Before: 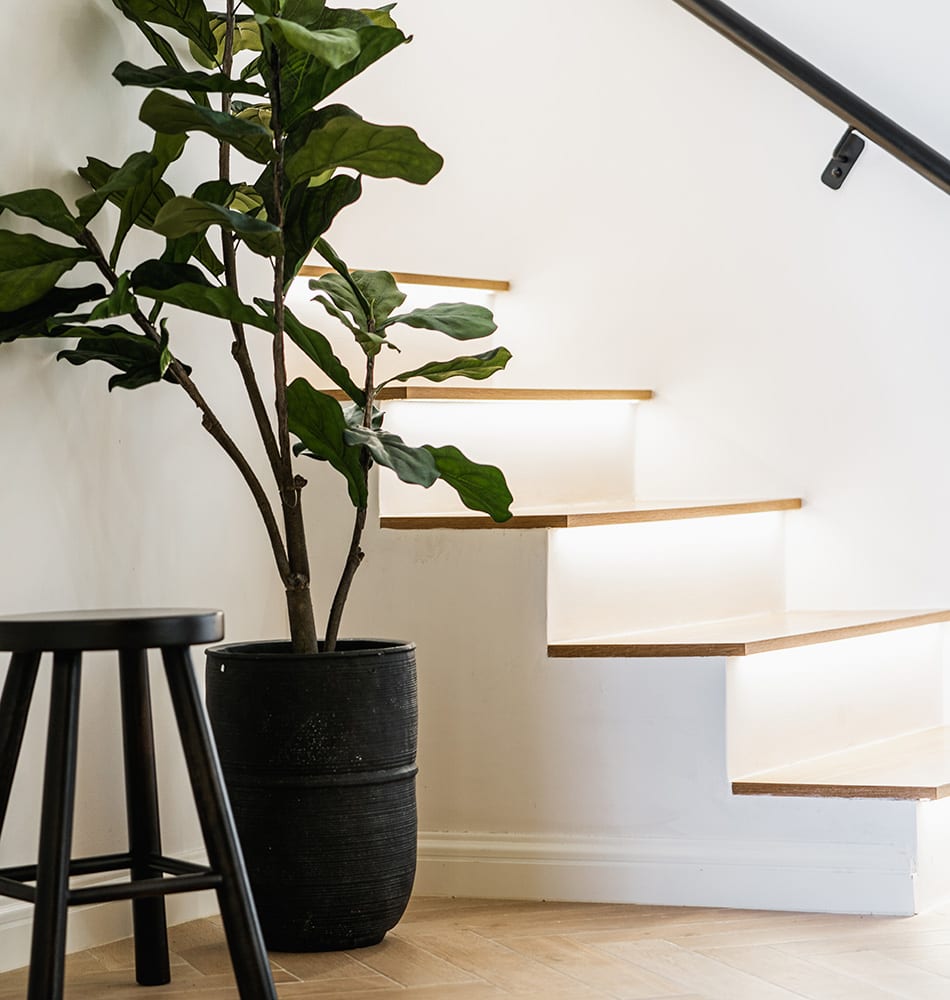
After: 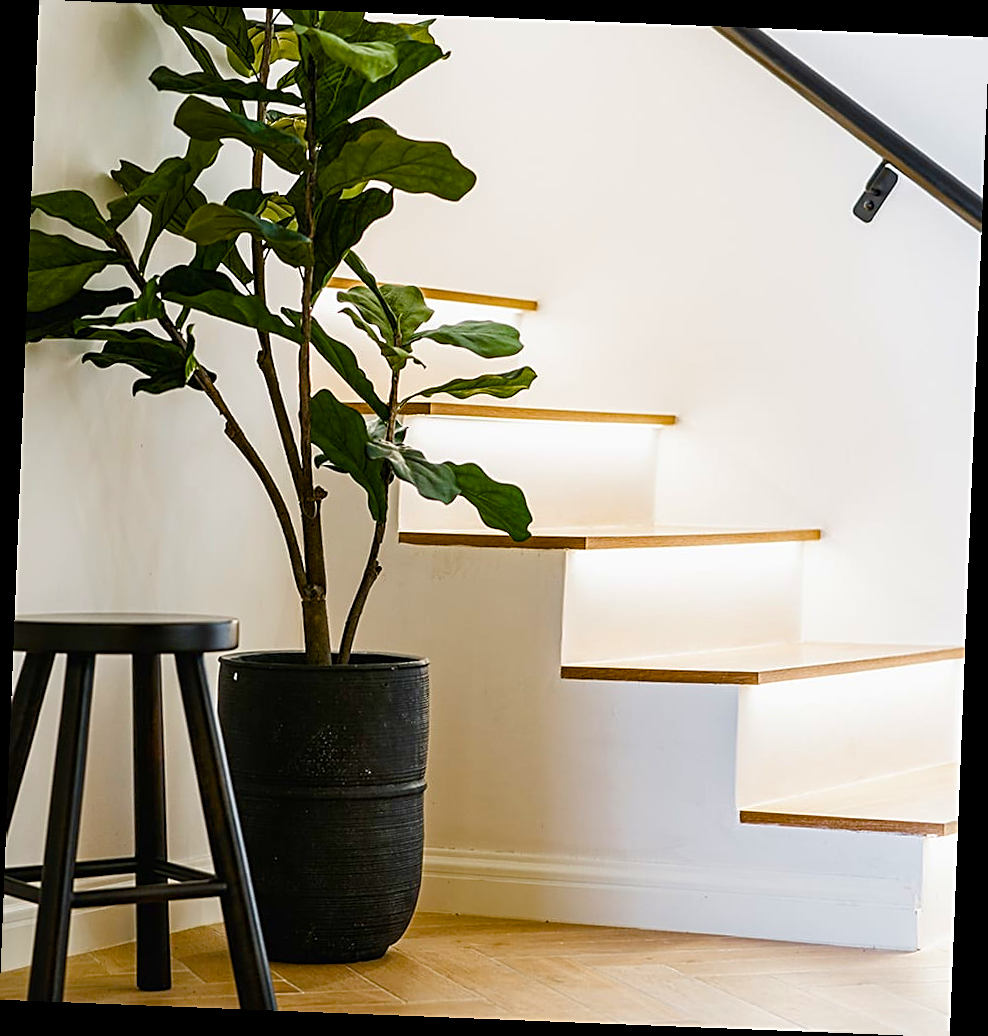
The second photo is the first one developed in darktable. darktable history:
color balance rgb: perceptual saturation grading › global saturation 20%, perceptual saturation grading › highlights -25%, perceptual saturation grading › shadows 50.52%, global vibrance 40.24%
sharpen: on, module defaults
rotate and perspective: rotation 2.27°, automatic cropping off
